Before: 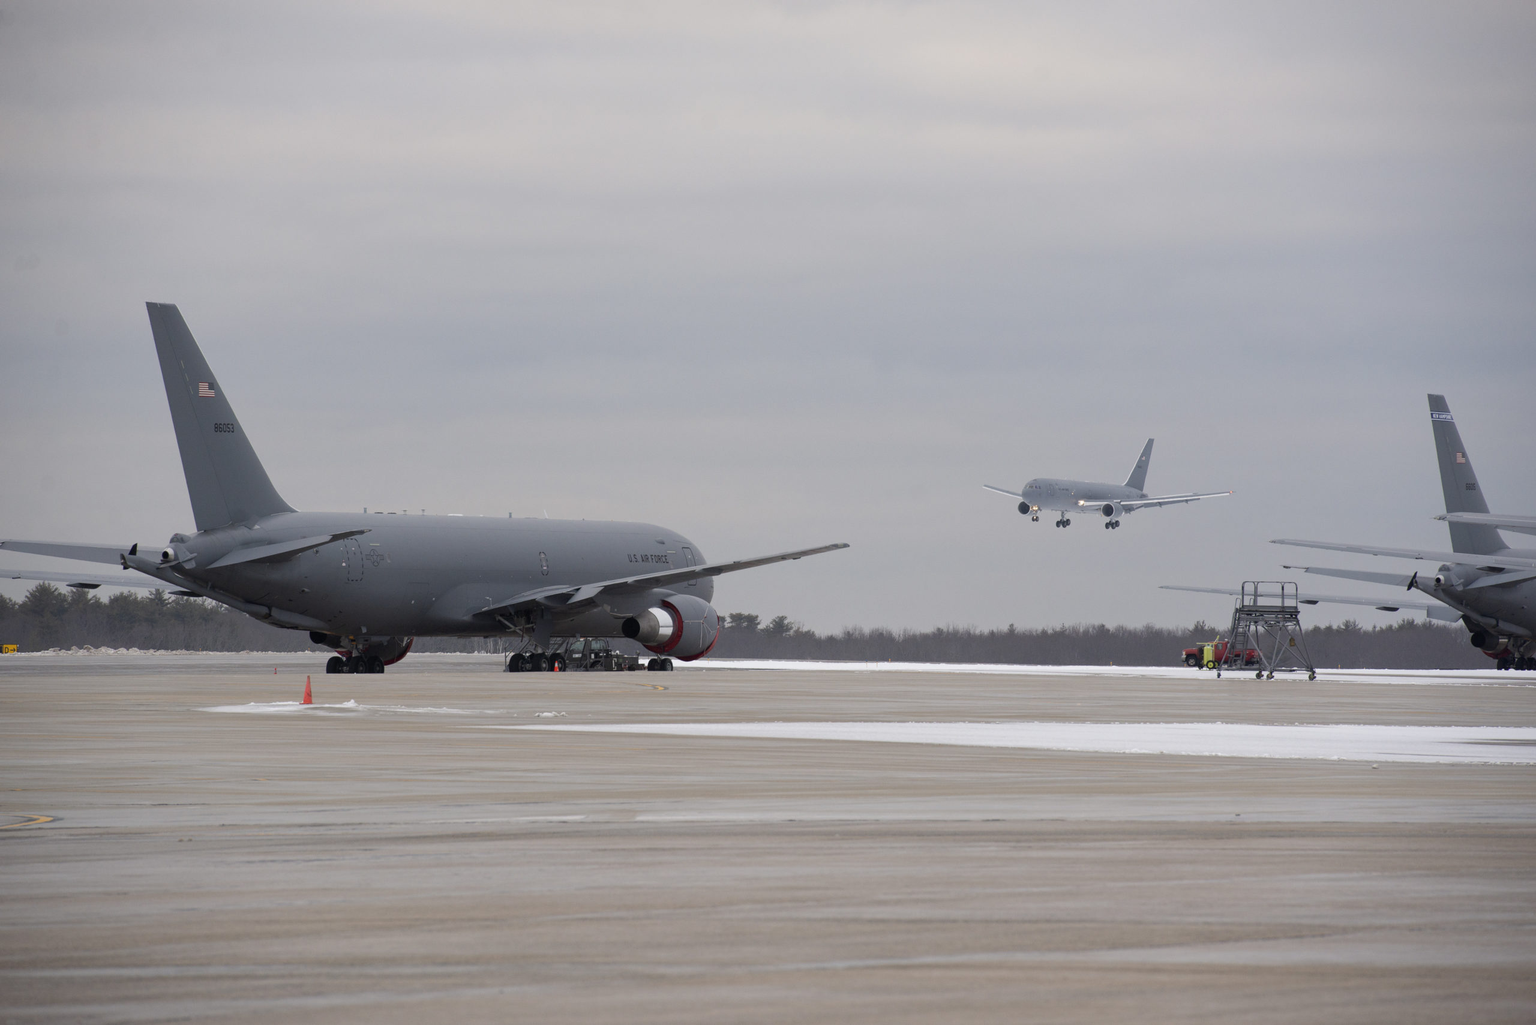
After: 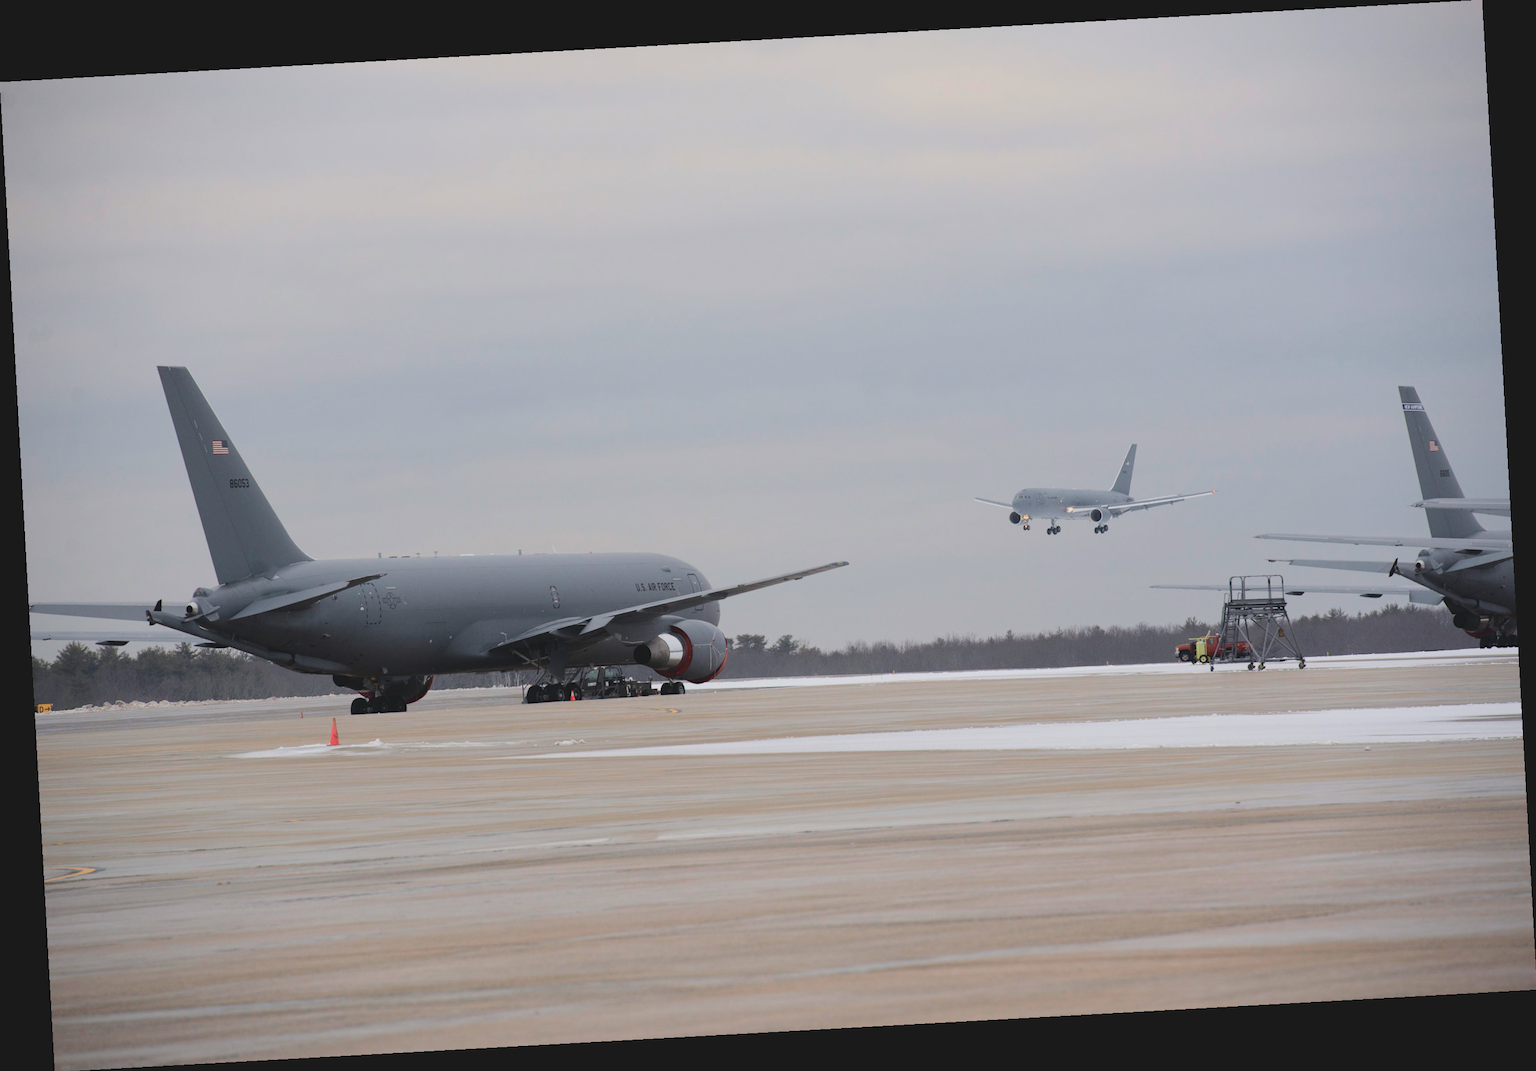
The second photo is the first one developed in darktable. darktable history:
exposure: black level correction -0.025, exposure -0.117 EV, compensate highlight preservation false
tone curve: curves: ch0 [(0, 0) (0.049, 0.01) (0.154, 0.081) (0.491, 0.519) (0.748, 0.765) (1, 0.919)]; ch1 [(0, 0) (0.172, 0.123) (0.317, 0.272) (0.401, 0.422) (0.499, 0.497) (0.531, 0.54) (0.615, 0.603) (0.741, 0.783) (1, 1)]; ch2 [(0, 0) (0.411, 0.424) (0.483, 0.478) (0.544, 0.56) (0.686, 0.638) (1, 1)], color space Lab, independent channels, preserve colors none
rotate and perspective: rotation -3.18°, automatic cropping off
